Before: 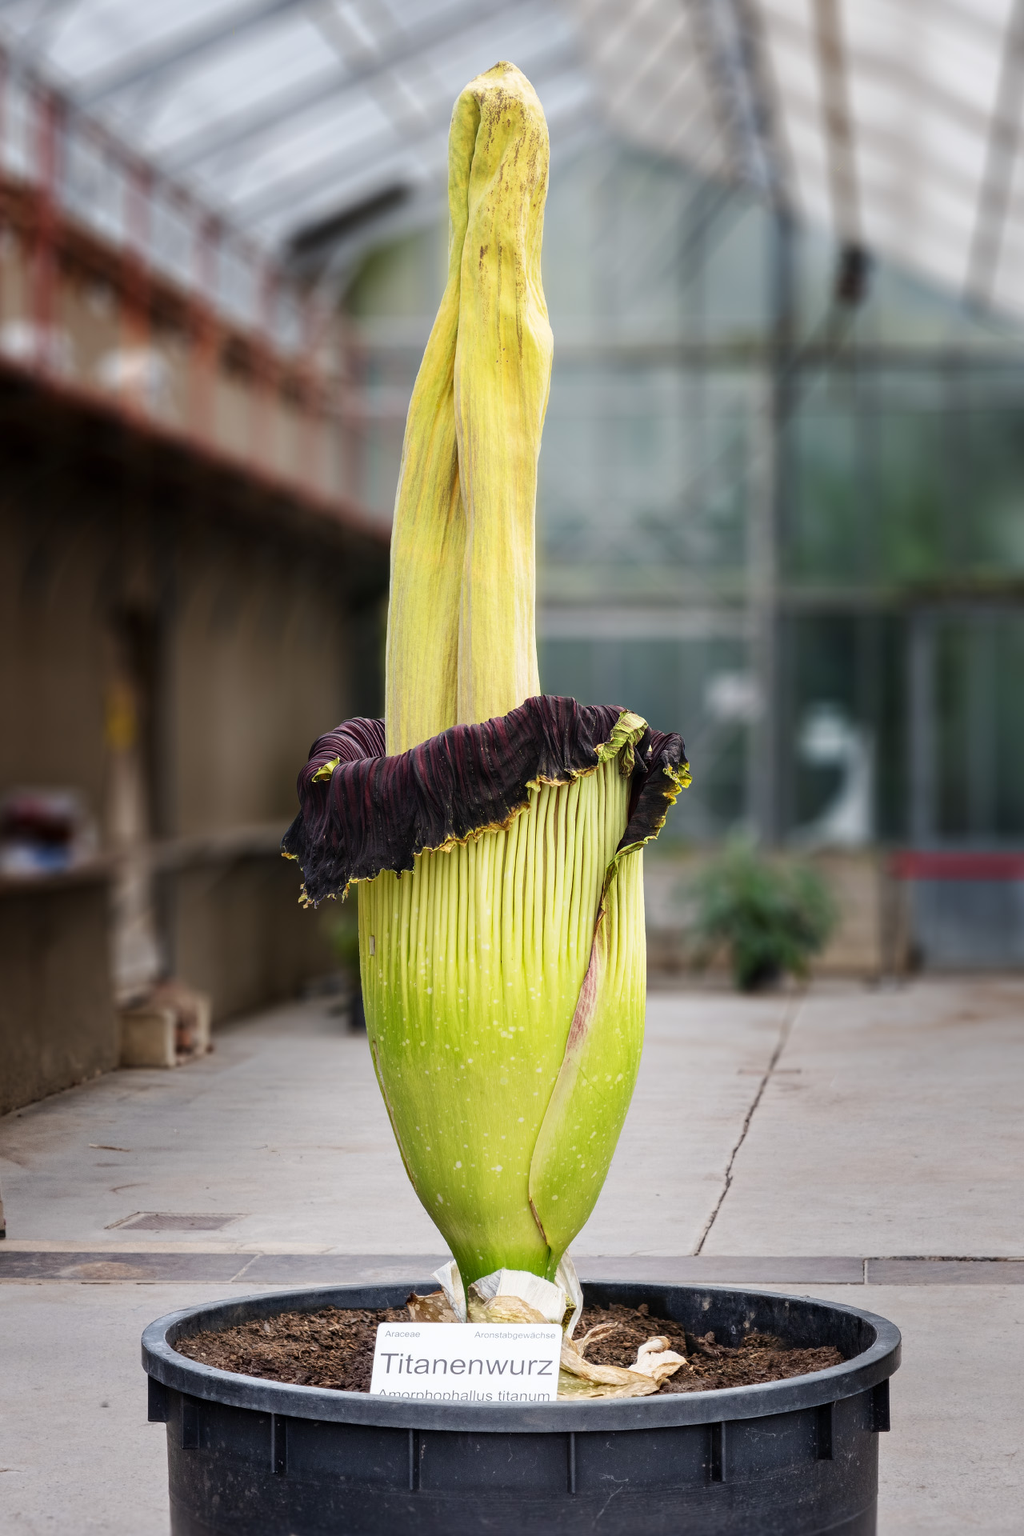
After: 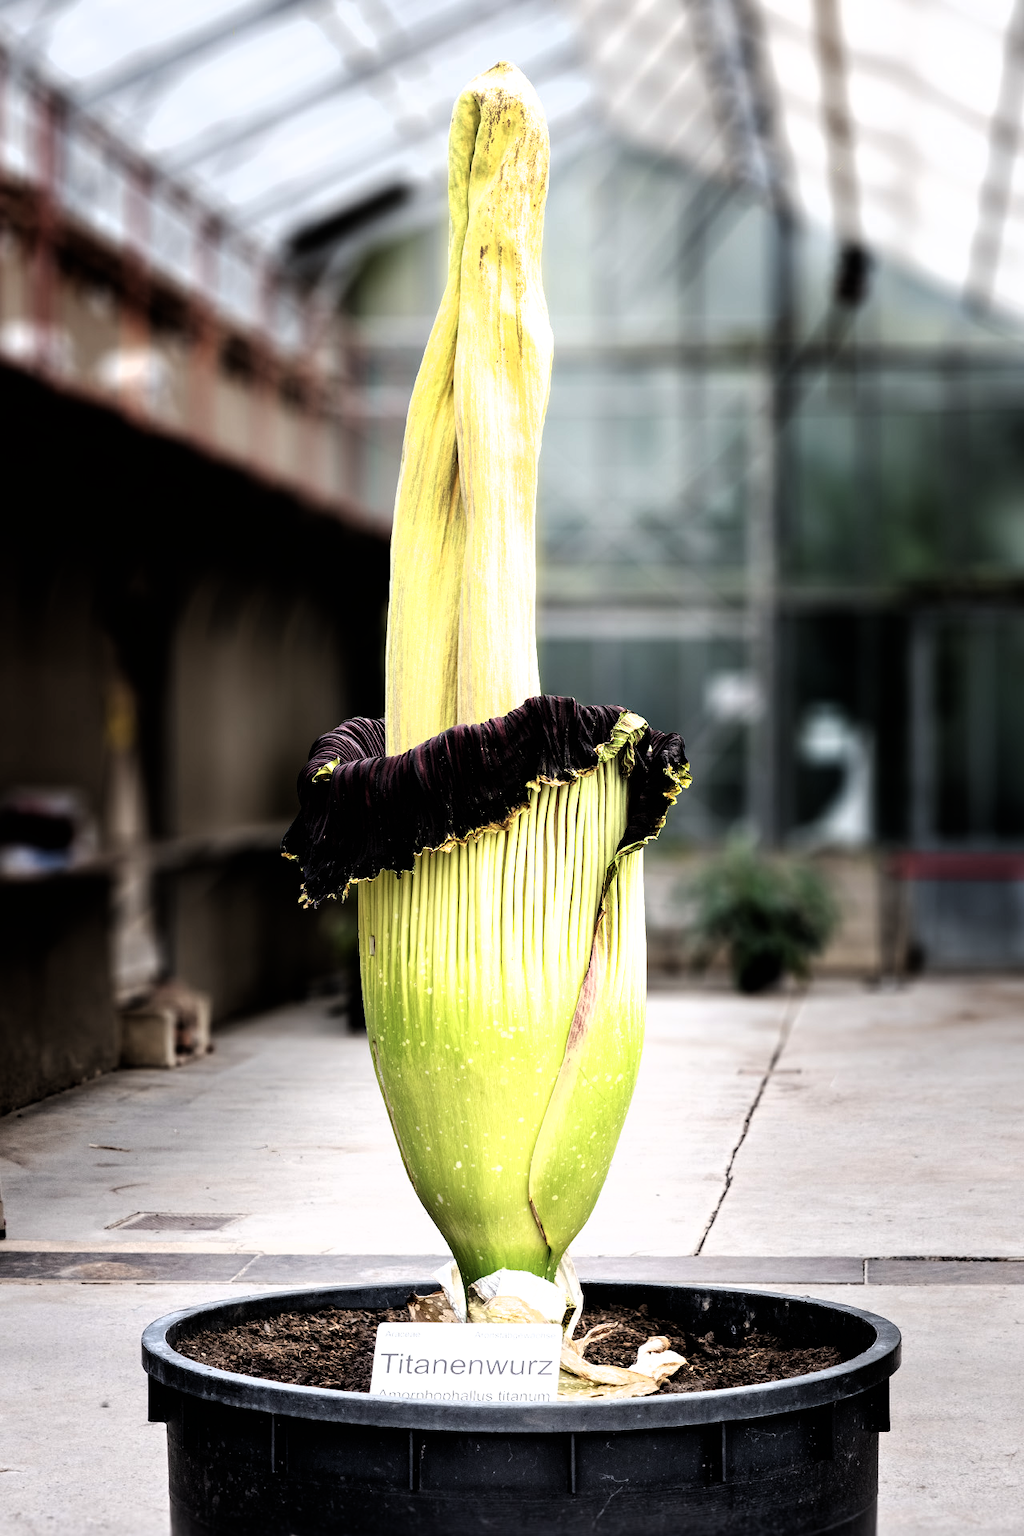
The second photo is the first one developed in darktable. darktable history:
filmic rgb: black relative exposure -8.2 EV, white relative exposure 2.2 EV, threshold 3 EV, hardness 7.11, latitude 85.74%, contrast 1.696, highlights saturation mix -4%, shadows ↔ highlights balance -2.69%, color science v5 (2021), contrast in shadows safe, contrast in highlights safe, enable highlight reconstruction true
